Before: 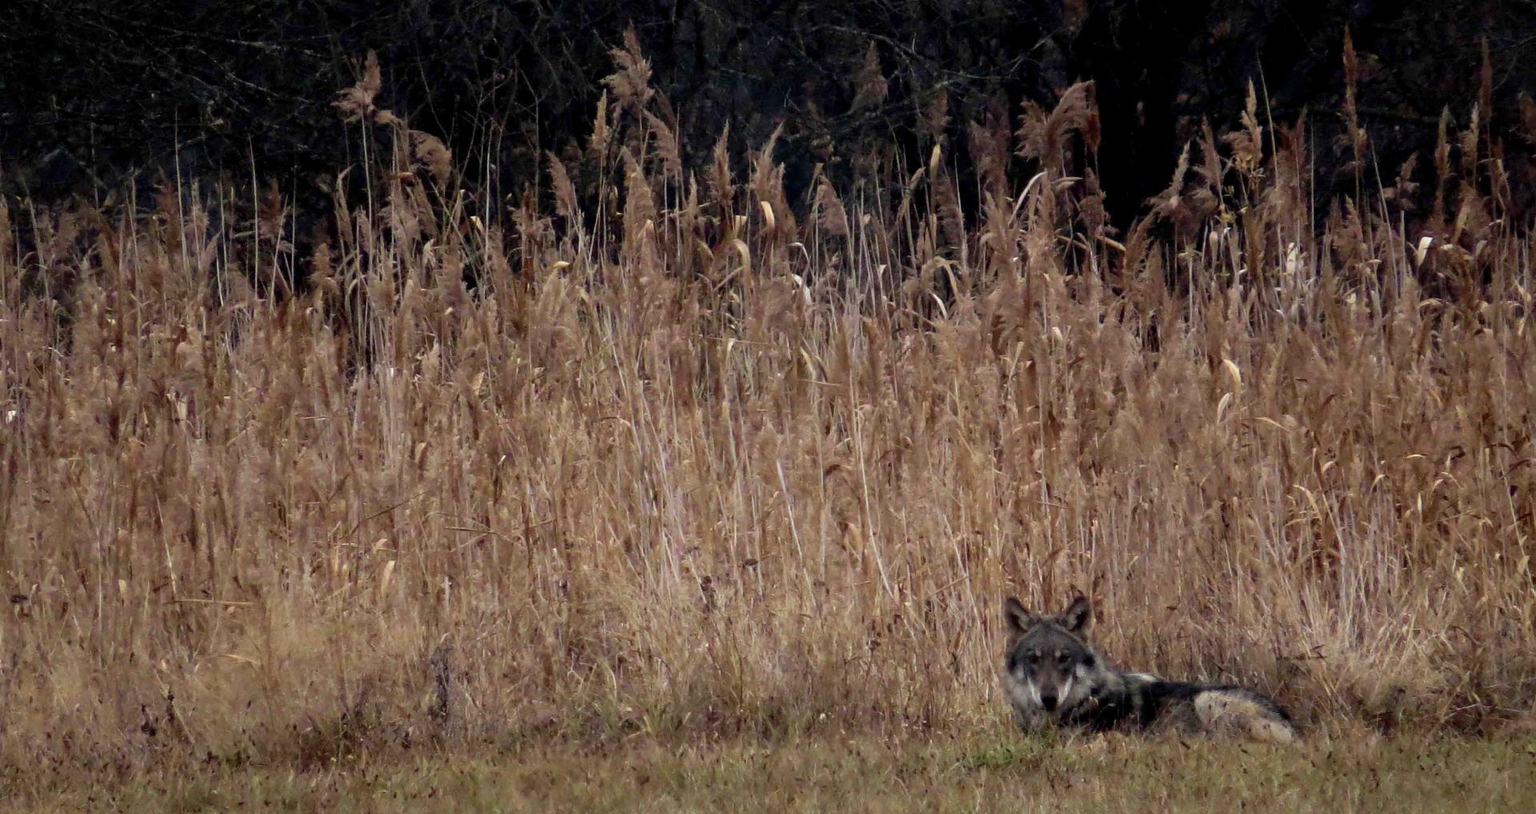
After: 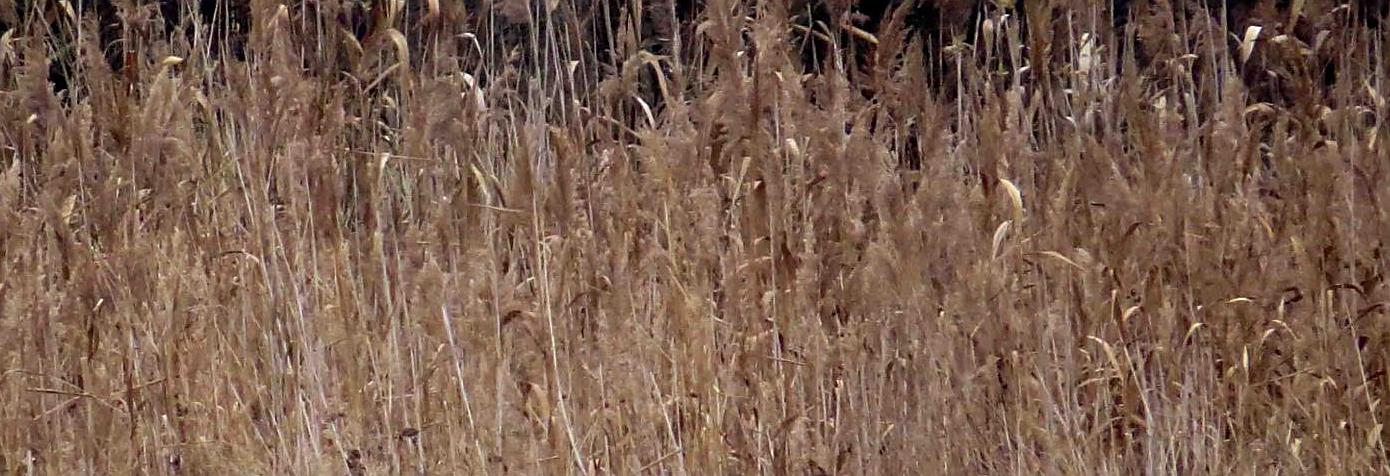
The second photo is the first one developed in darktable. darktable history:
sharpen: on, module defaults
crop and rotate: left 27.6%, top 26.626%, bottom 26.563%
